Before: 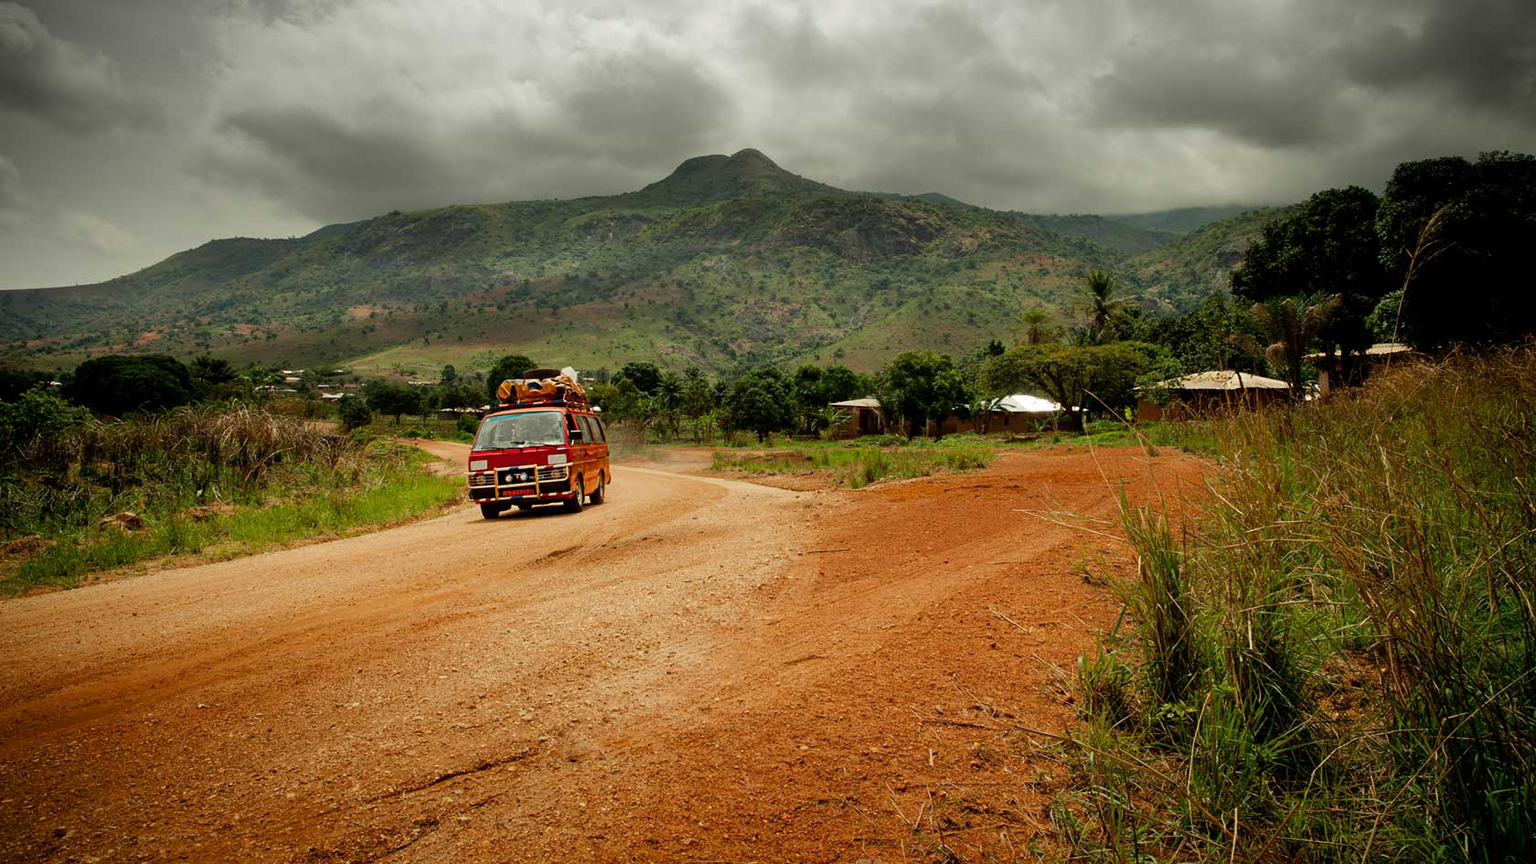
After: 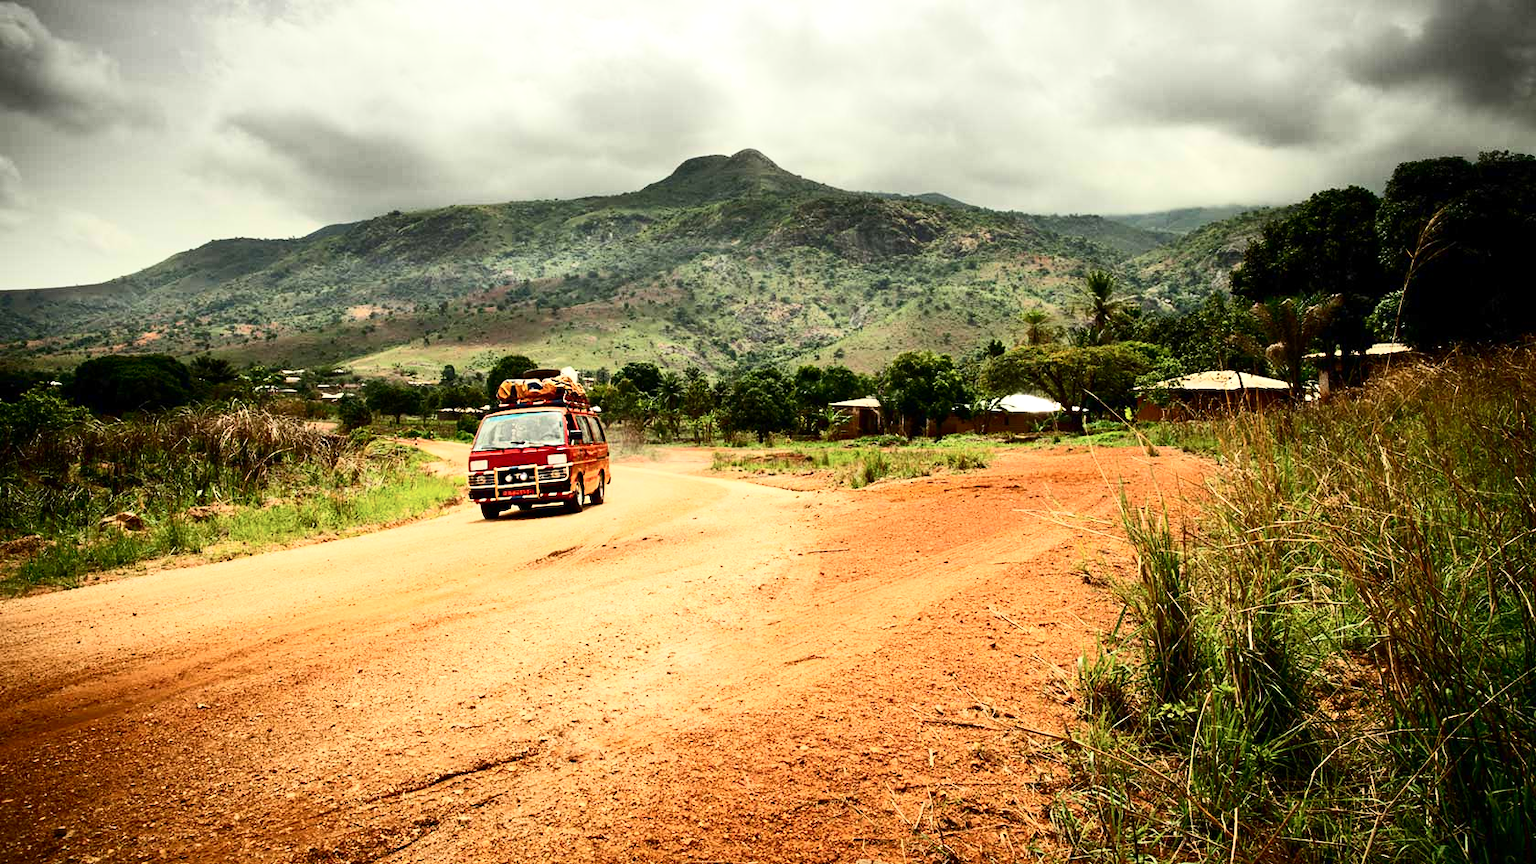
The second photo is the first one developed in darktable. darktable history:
exposure: exposure 0.766 EV, compensate highlight preservation false
contrast brightness saturation: contrast 0.39, brightness 0.1
tone equalizer: on, module defaults
